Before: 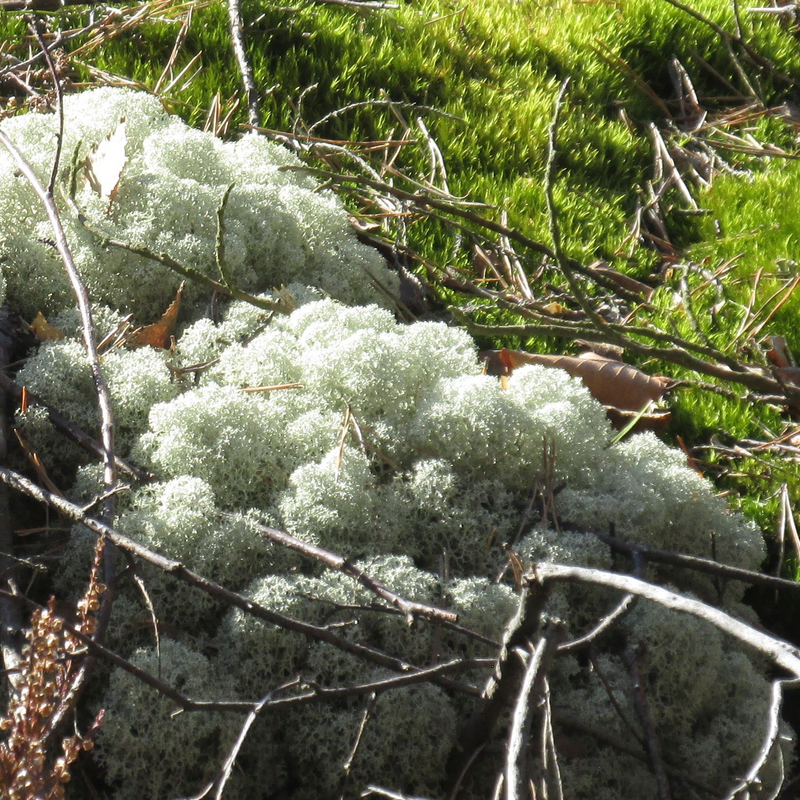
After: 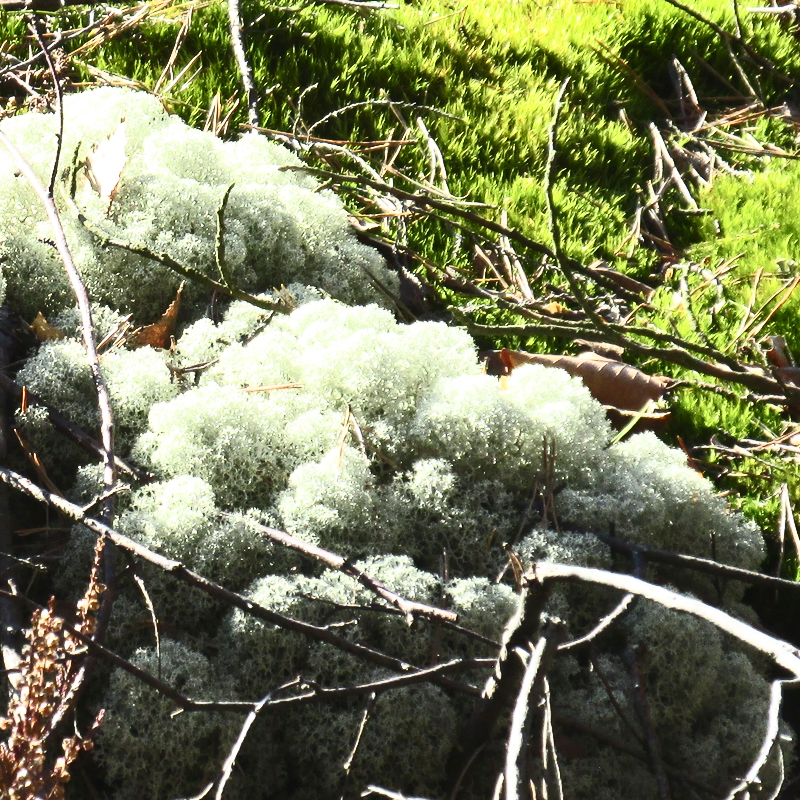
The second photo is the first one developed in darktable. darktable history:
contrast brightness saturation: contrast 0.62, brightness 0.34, saturation 0.14
shadows and highlights: radius 108.52, shadows 23.73, highlights -59.32, low approximation 0.01, soften with gaussian
contrast equalizer: y [[0.5 ×6], [0.5 ×6], [0.5, 0.5, 0.501, 0.545, 0.707, 0.863], [0 ×6], [0 ×6]]
